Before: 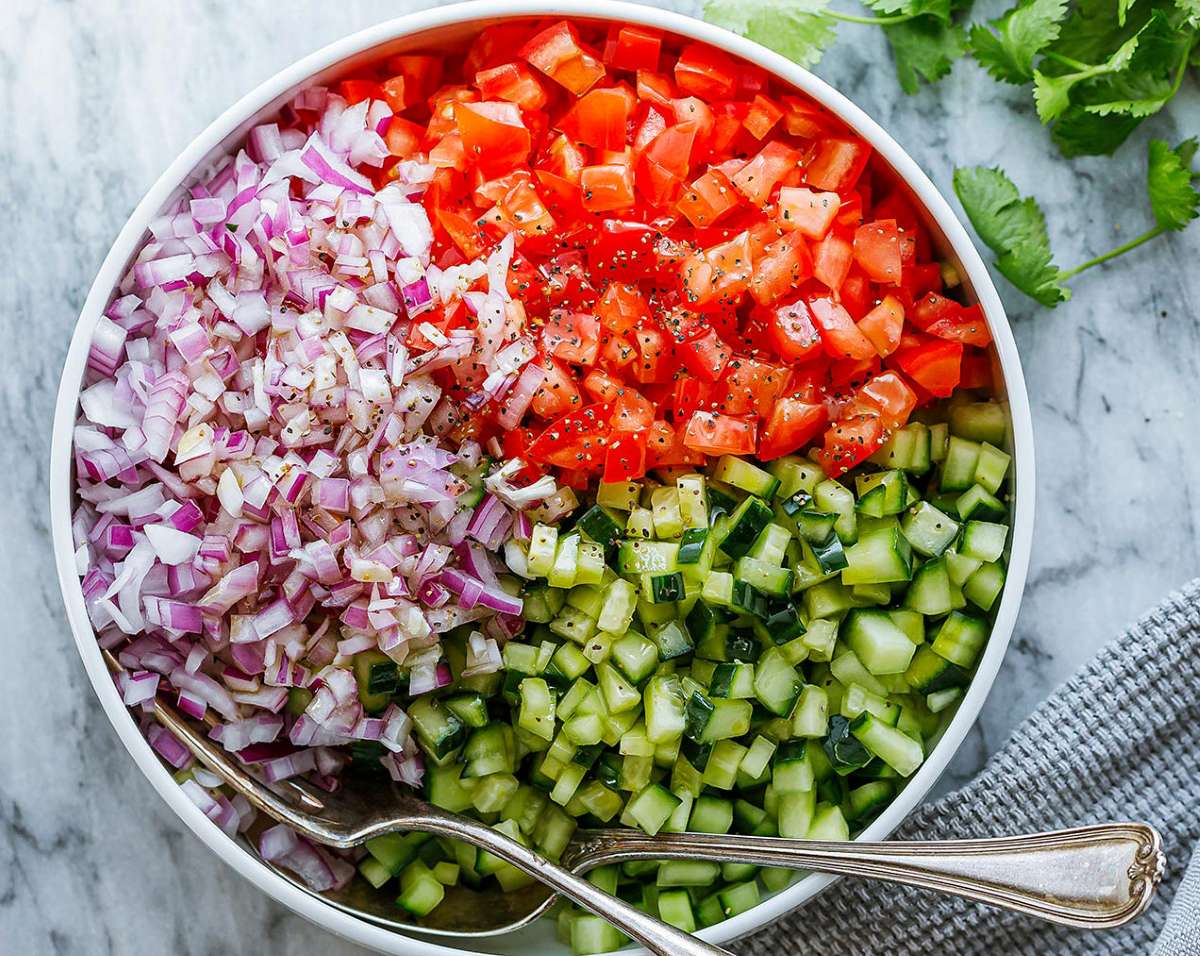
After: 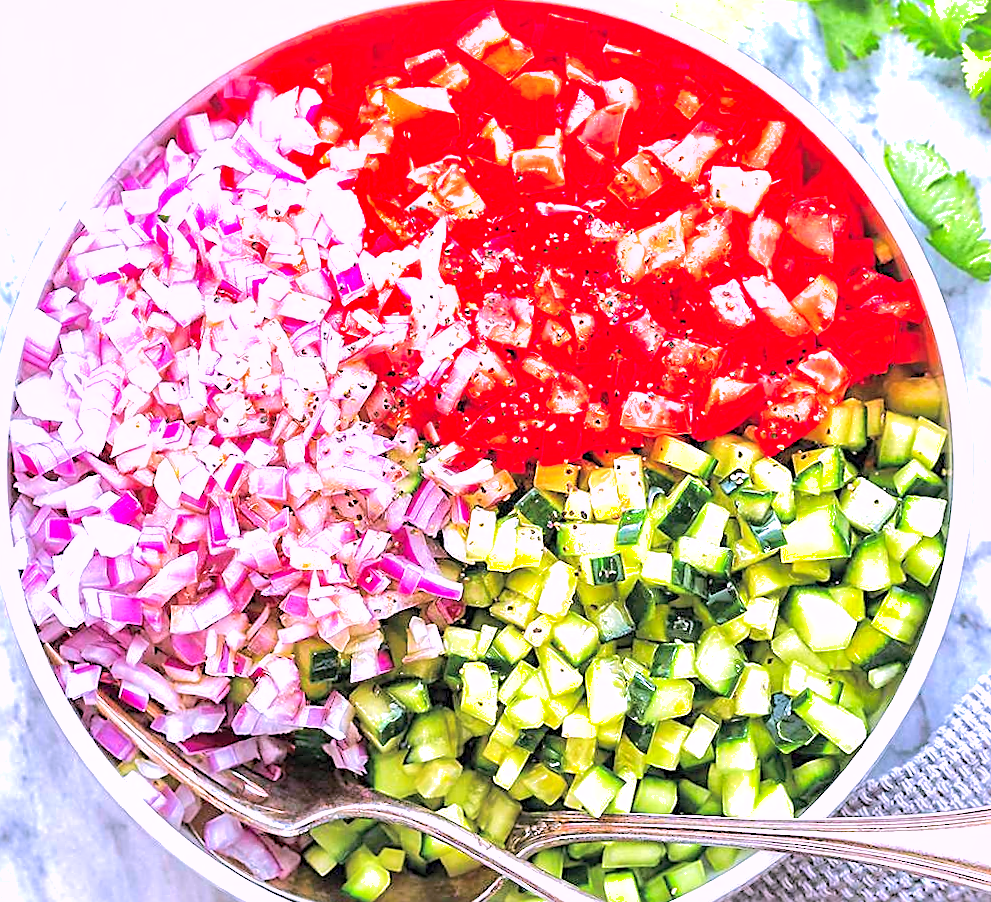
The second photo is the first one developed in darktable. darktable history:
tone equalizer: -7 EV 0.159 EV, -6 EV 0.587 EV, -5 EV 1.11 EV, -4 EV 1.35 EV, -3 EV 1.15 EV, -2 EV 0.6 EV, -1 EV 0.149 EV, edges refinement/feathering 500, mask exposure compensation -1.57 EV, preserve details no
local contrast: mode bilateral grid, contrast 20, coarseness 51, detail 119%, midtone range 0.2
color correction: highlights a* 15.9, highlights b* -19.88
sharpen: on, module defaults
contrast brightness saturation: brightness 0.142
shadows and highlights: on, module defaults
exposure: black level correction 0, exposure 1.126 EV, compensate highlight preservation false
crop and rotate: angle 1.21°, left 4.085%, top 0.55%, right 11.079%, bottom 2.618%
